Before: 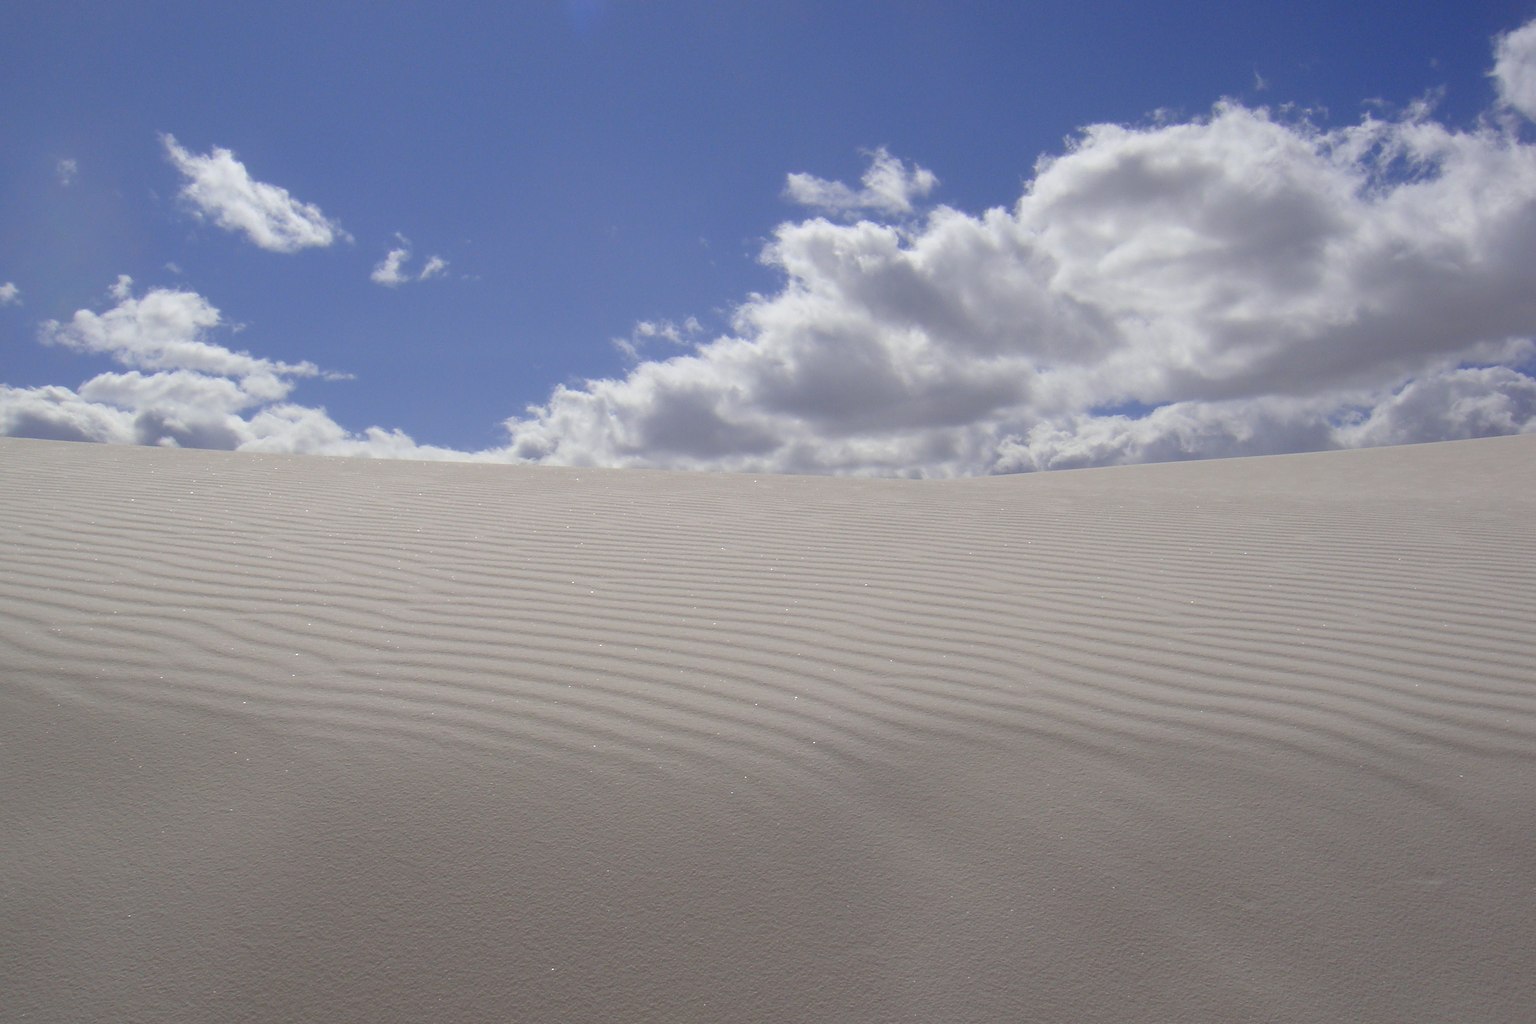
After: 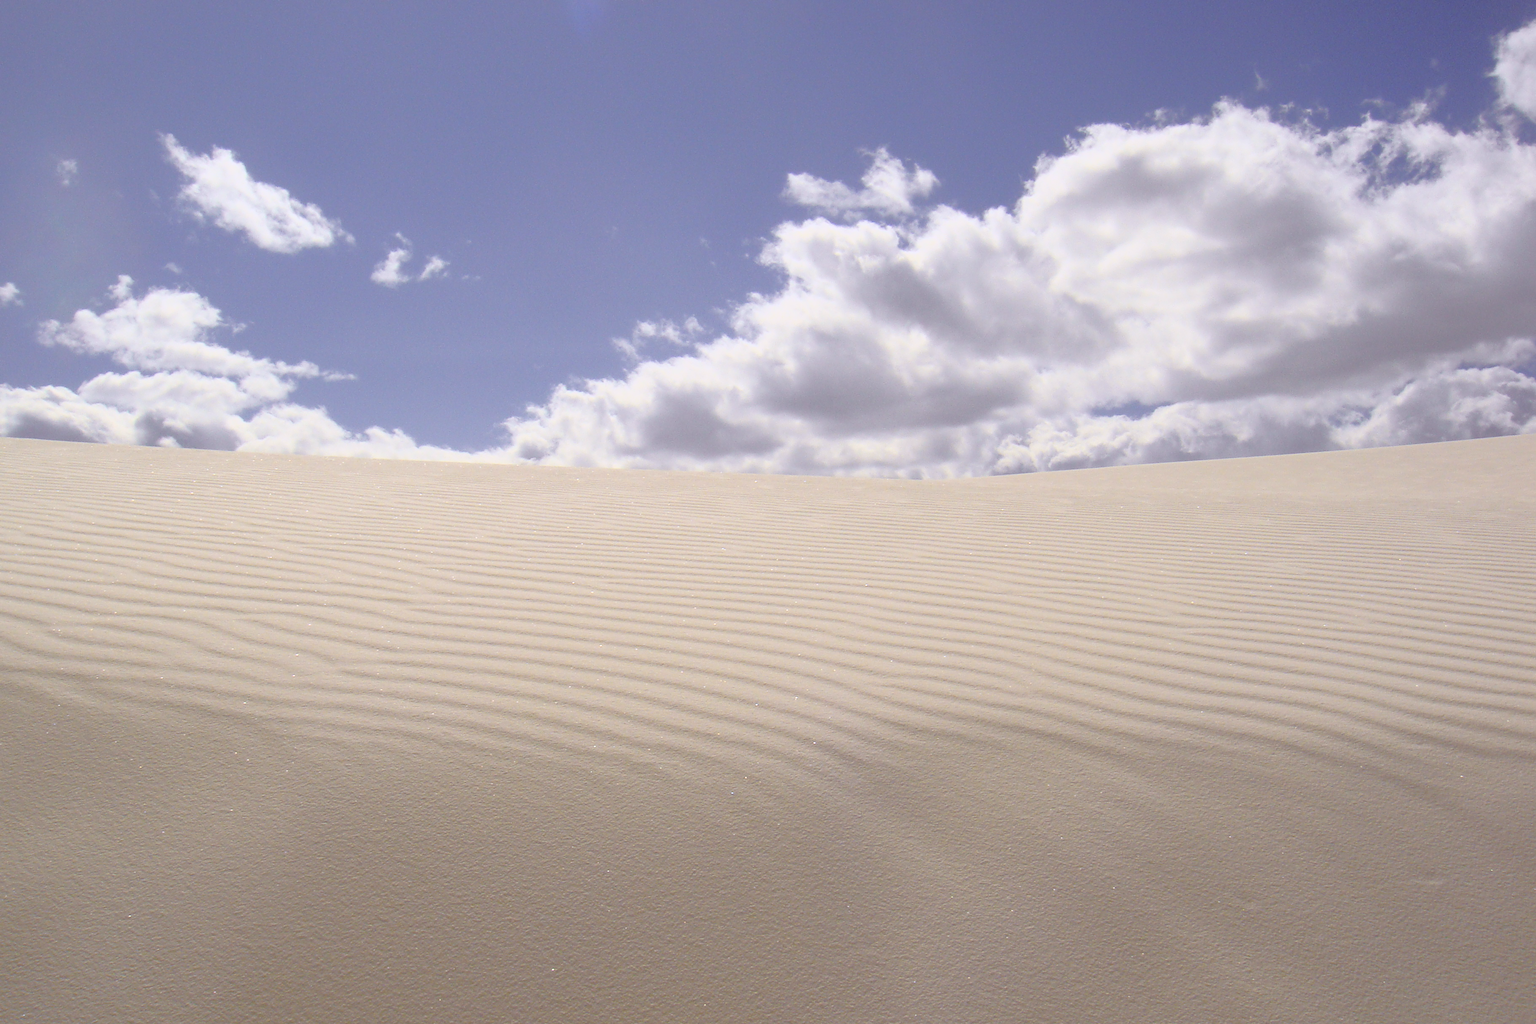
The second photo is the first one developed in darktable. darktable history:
tone curve: curves: ch0 [(0, 0.015) (0.091, 0.055) (0.184, 0.159) (0.304, 0.382) (0.492, 0.579) (0.628, 0.755) (0.832, 0.932) (0.984, 0.963)]; ch1 [(0, 0) (0.34, 0.235) (0.493, 0.5) (0.554, 0.56) (0.764, 0.815) (1, 1)]; ch2 [(0, 0) (0.44, 0.458) (0.476, 0.477) (0.542, 0.586) (0.674, 0.724) (1, 1)], color space Lab, independent channels, preserve colors none
